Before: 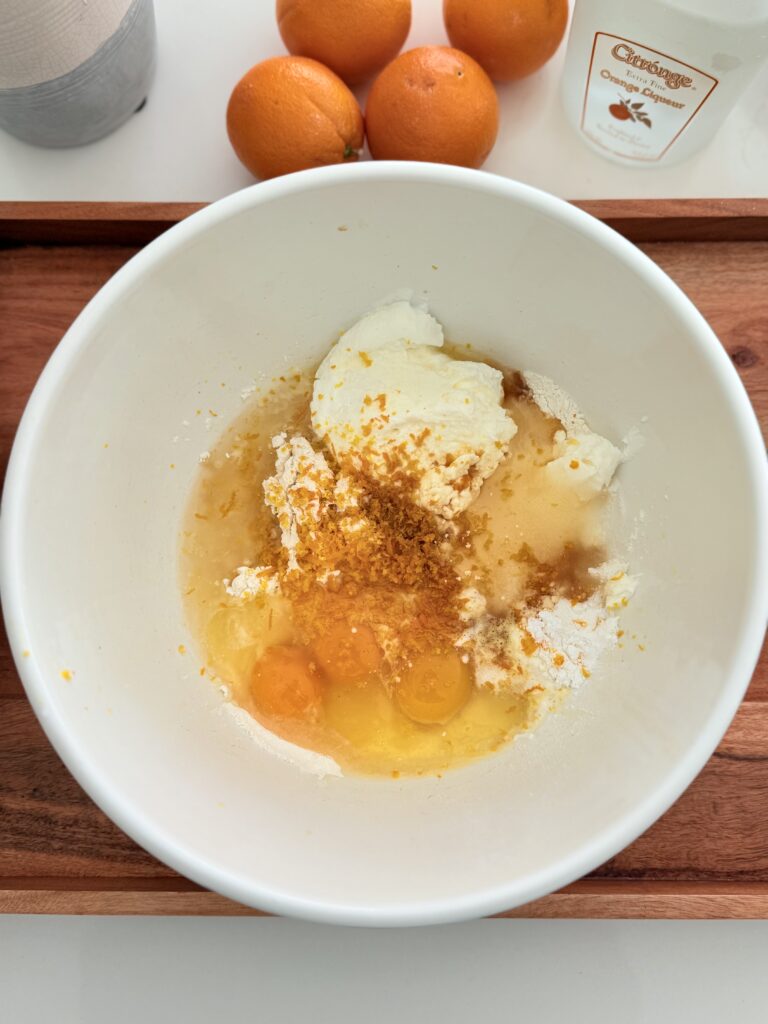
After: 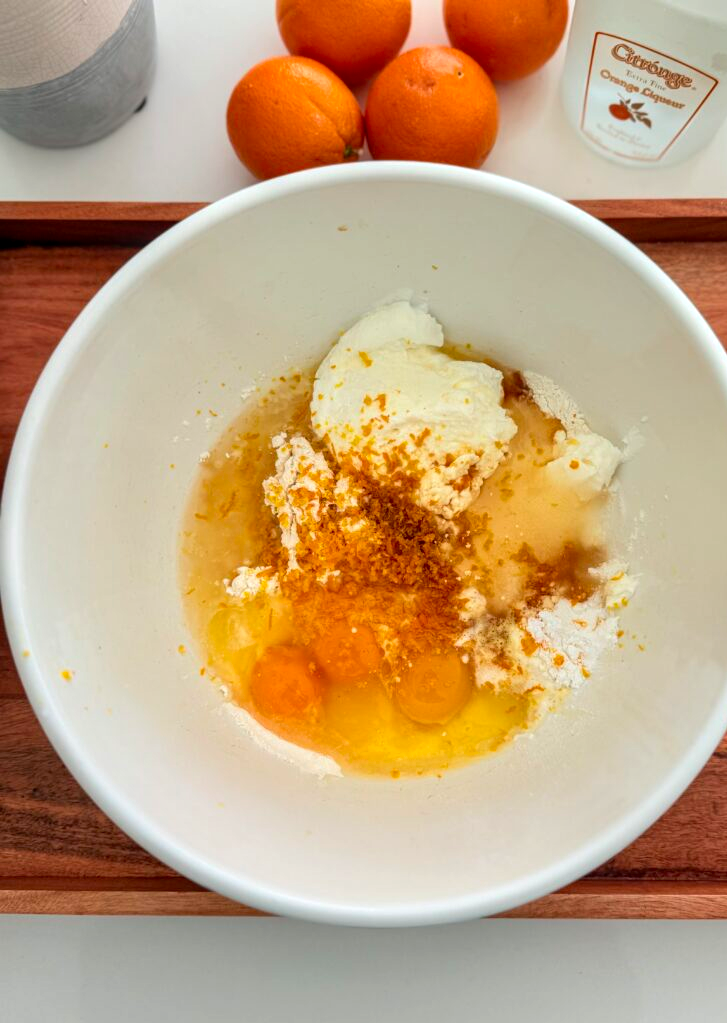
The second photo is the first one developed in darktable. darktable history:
crop and rotate: left 0%, right 5.22%
exposure: compensate highlight preservation false
tone equalizer: edges refinement/feathering 500, mask exposure compensation -1.57 EV, preserve details no
contrast brightness saturation: saturation 0.181
local contrast: on, module defaults
